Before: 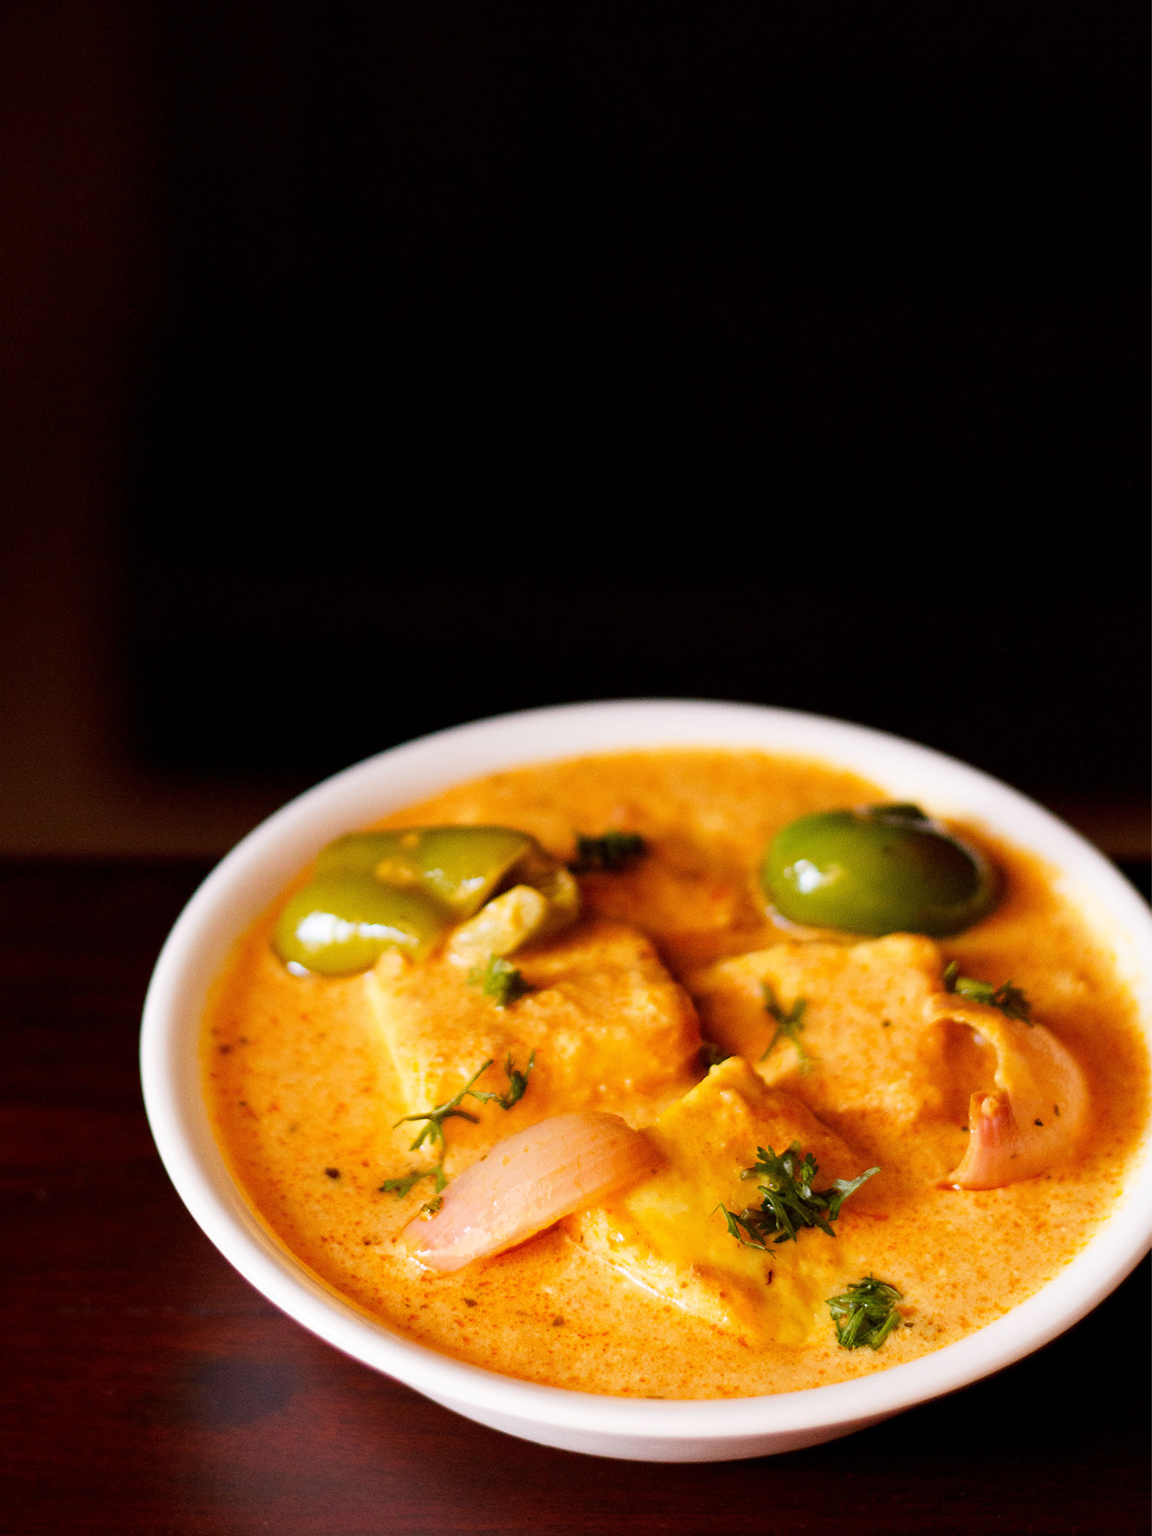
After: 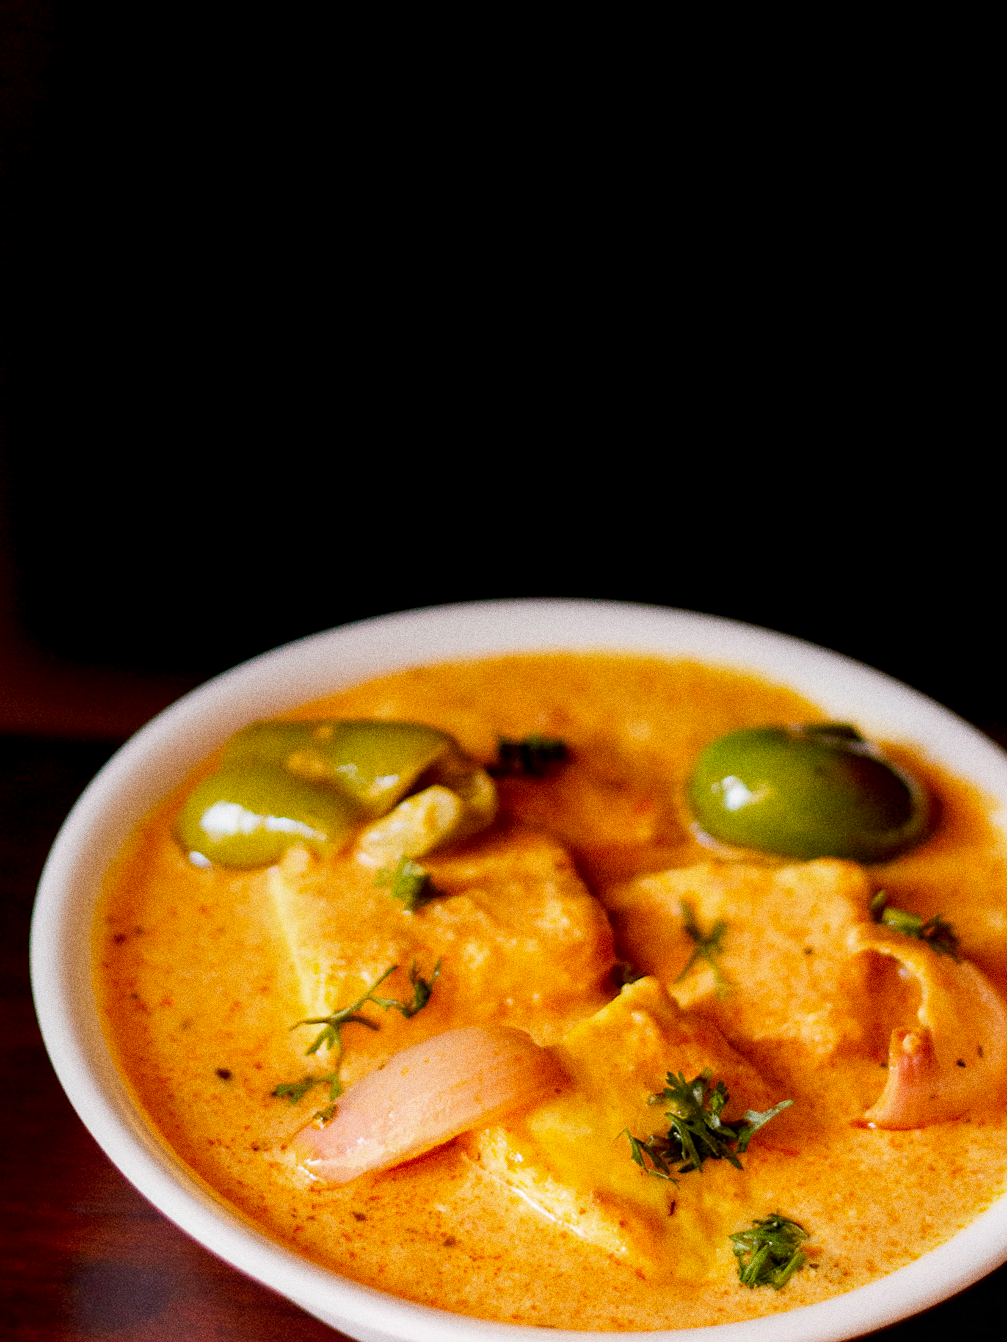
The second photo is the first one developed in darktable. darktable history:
grain: coarseness 0.09 ISO, strength 40%
exposure: black level correction 0.009, compensate highlight preservation false
crop and rotate: angle -3.27°, left 5.211%, top 5.211%, right 4.607%, bottom 4.607%
local contrast: detail 110%
